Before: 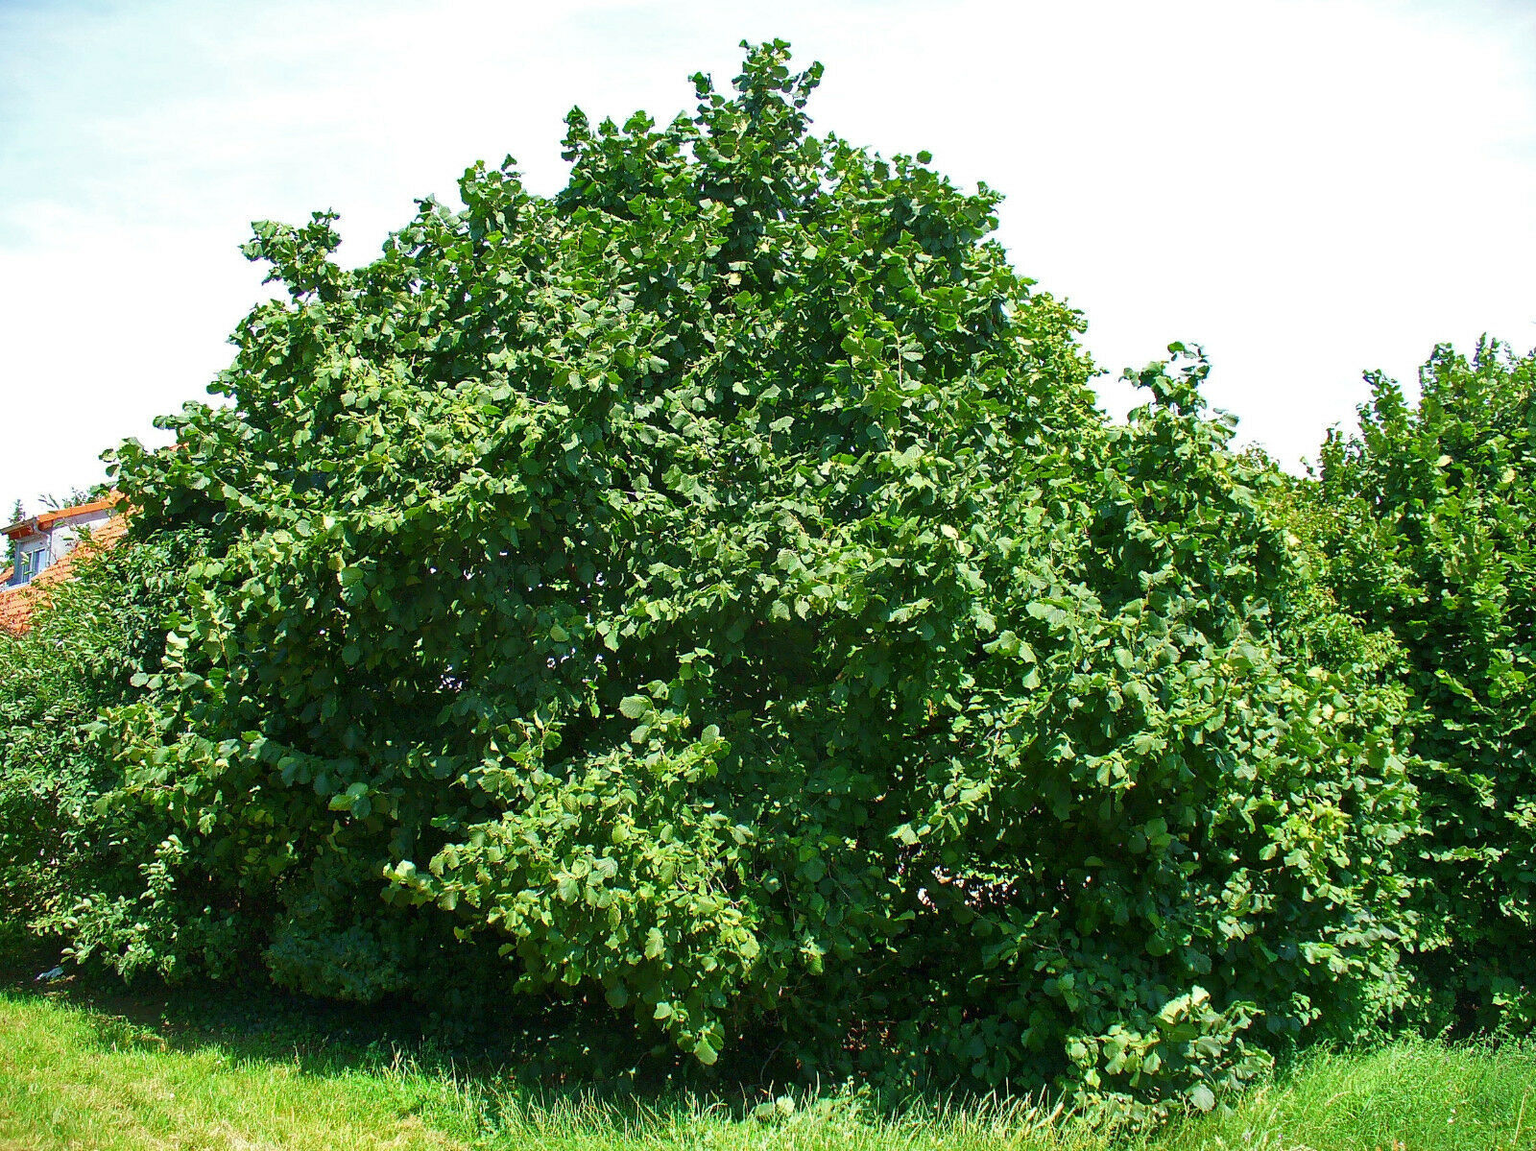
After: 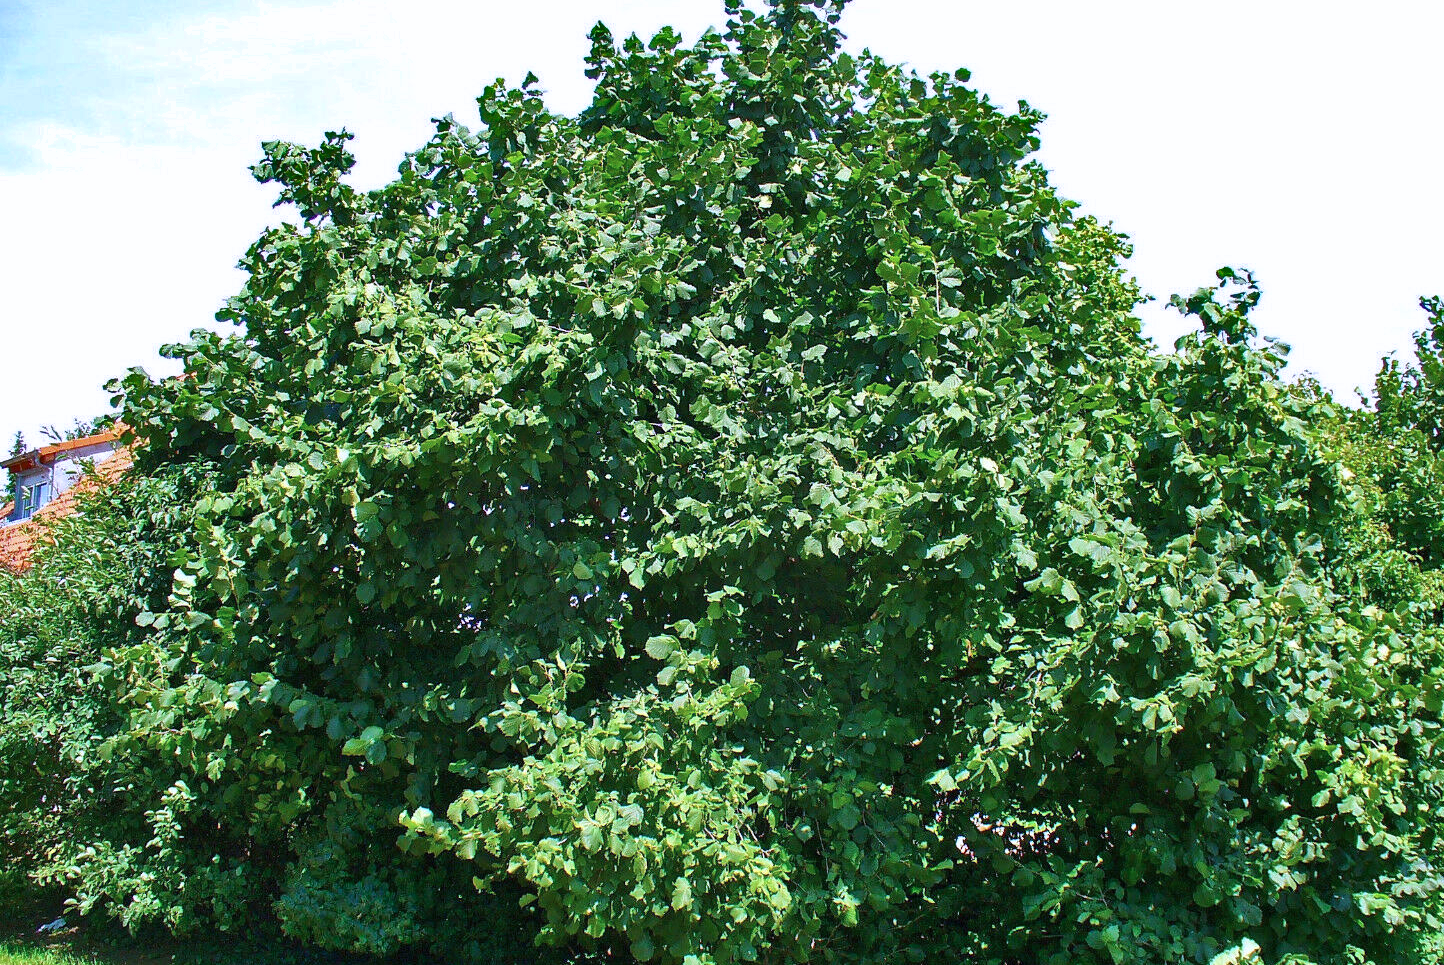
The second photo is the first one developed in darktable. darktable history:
crop: top 7.49%, right 9.717%, bottom 11.943%
shadows and highlights: soften with gaussian
color calibration: output R [1.063, -0.012, -0.003, 0], output B [-0.079, 0.047, 1, 0], illuminant custom, x 0.389, y 0.387, temperature 3838.64 K
